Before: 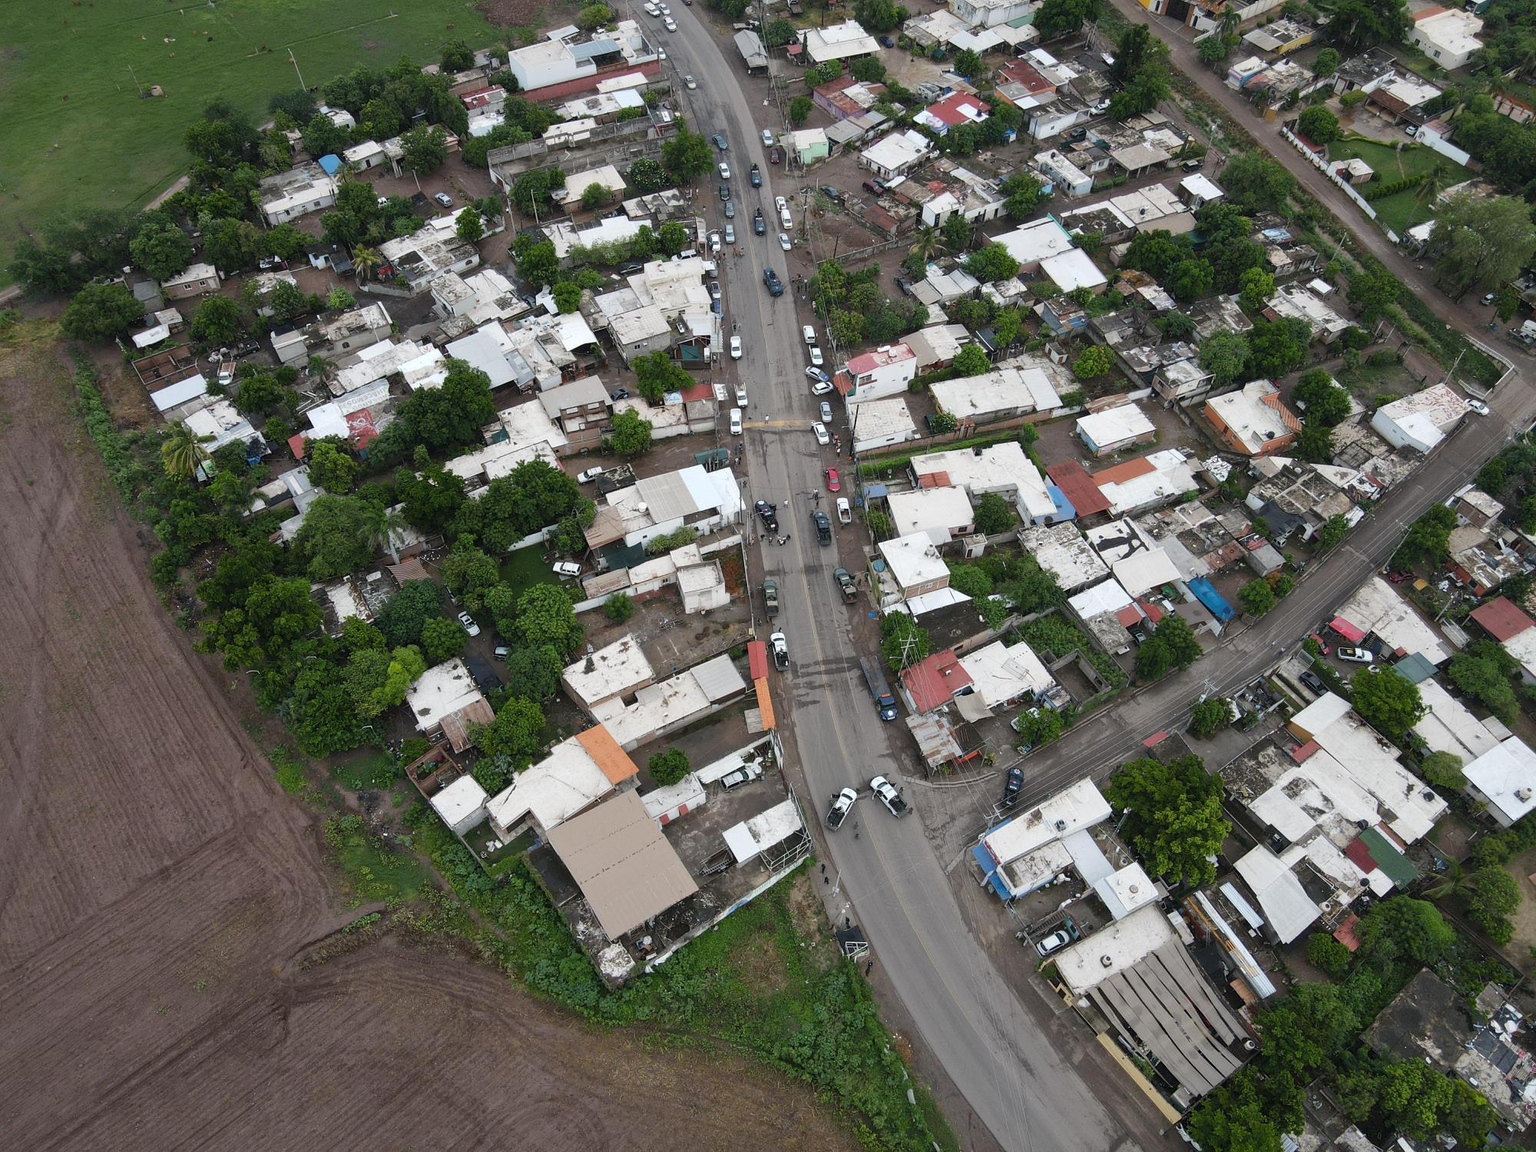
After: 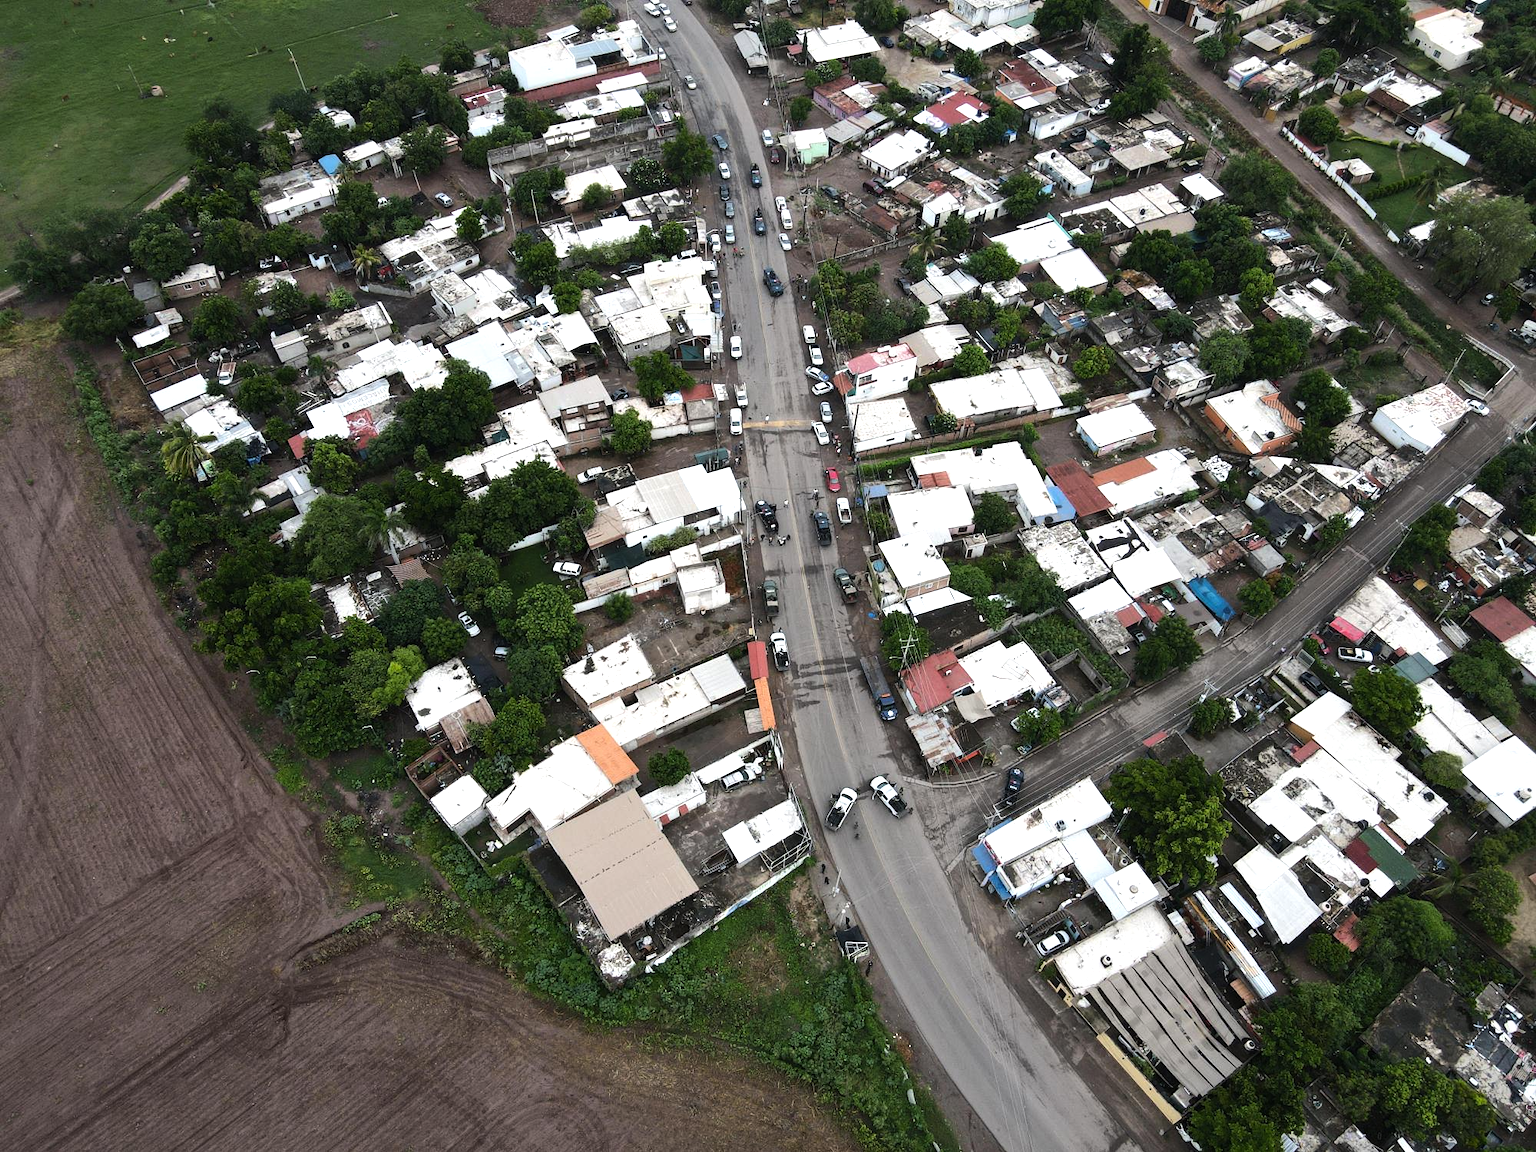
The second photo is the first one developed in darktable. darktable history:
tone equalizer: -8 EV -0.747 EV, -7 EV -0.706 EV, -6 EV -0.585 EV, -5 EV -0.424 EV, -3 EV 0.384 EV, -2 EV 0.6 EV, -1 EV 0.691 EV, +0 EV 0.75 EV, edges refinement/feathering 500, mask exposure compensation -1.57 EV, preserve details no
